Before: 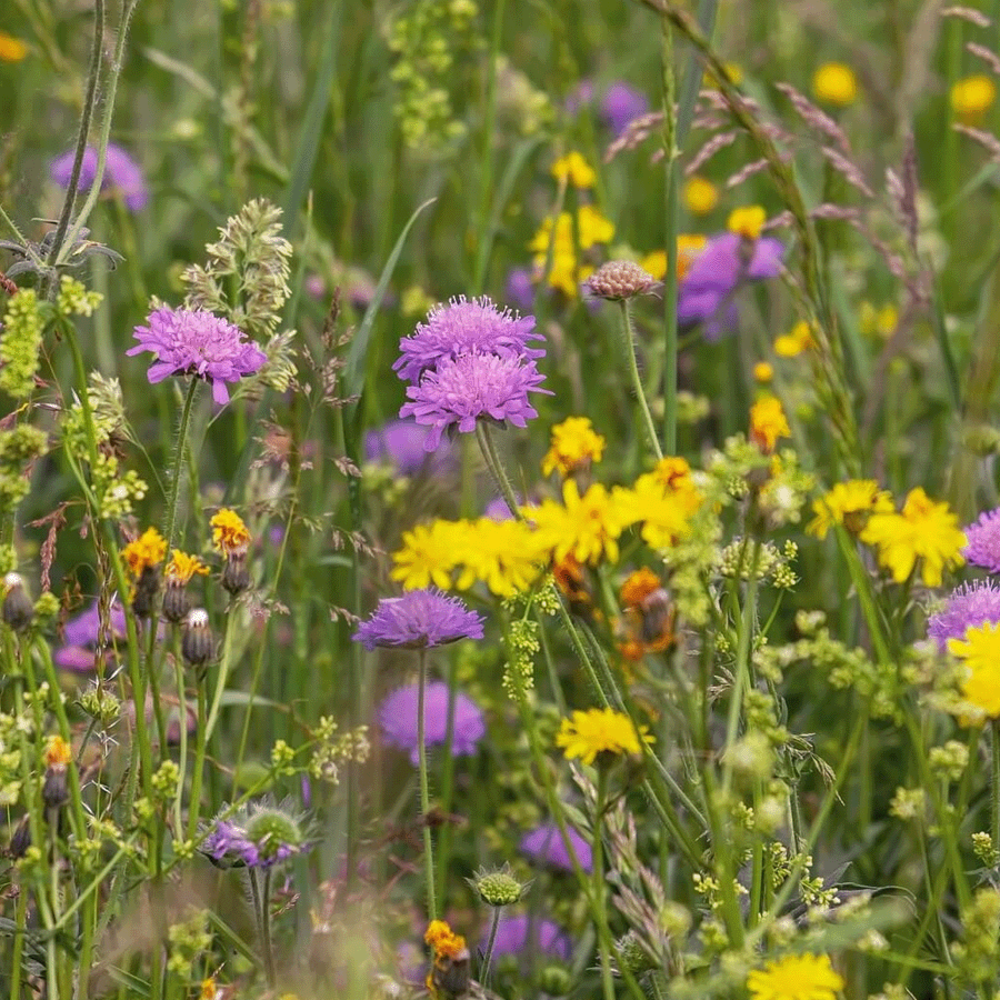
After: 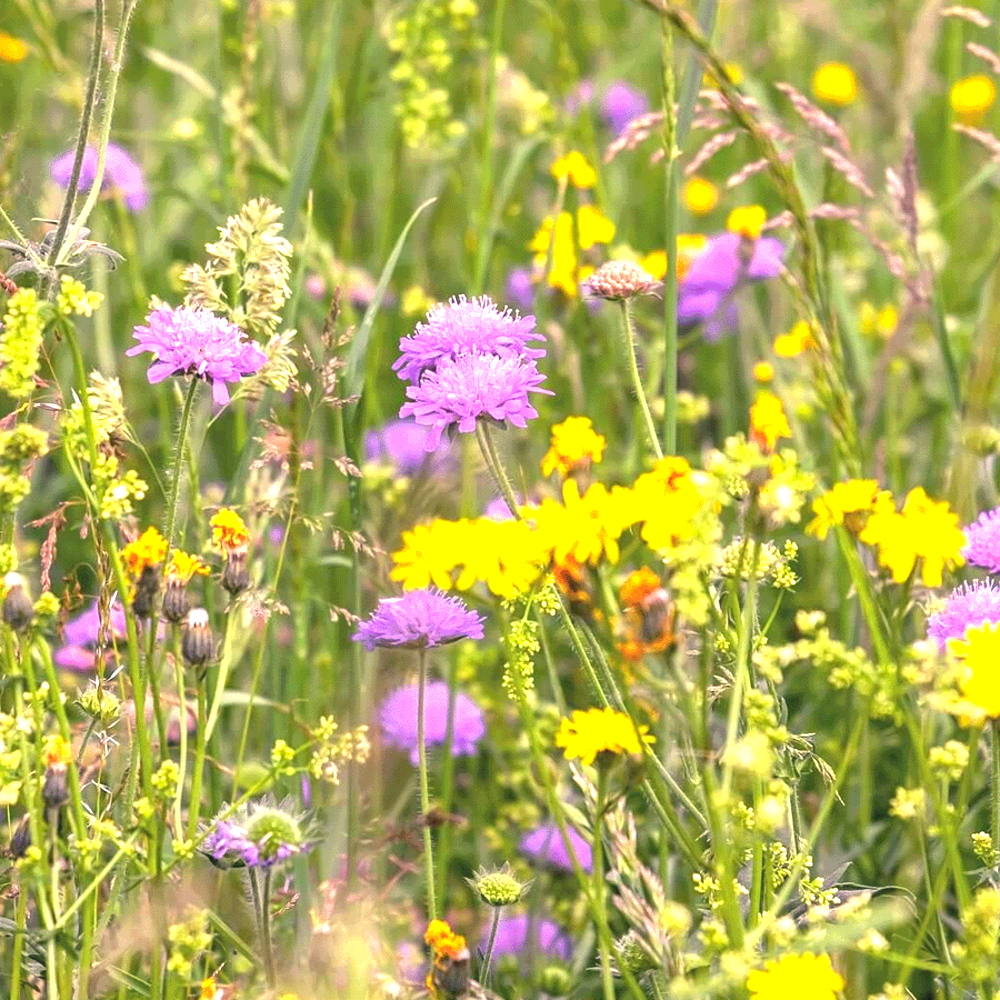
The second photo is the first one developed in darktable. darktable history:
color correction: highlights a* 5.38, highlights b* 5.3, shadows a* -4.26, shadows b* -5.11
exposure: black level correction 0, exposure 1.3 EV, compensate highlight preservation false
